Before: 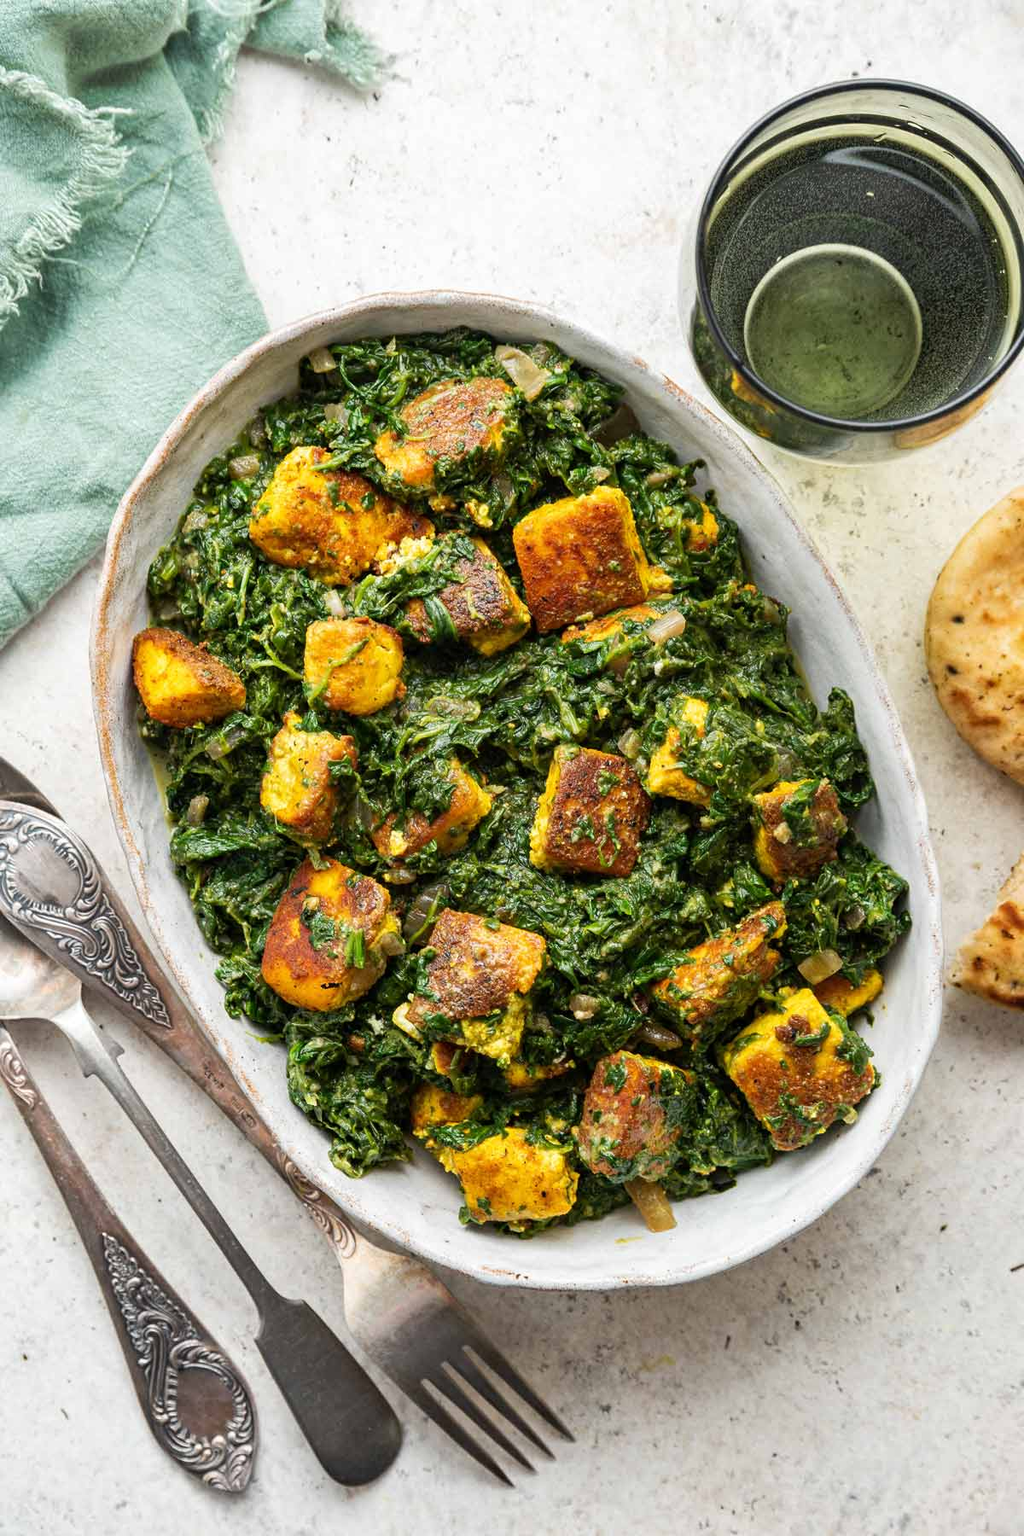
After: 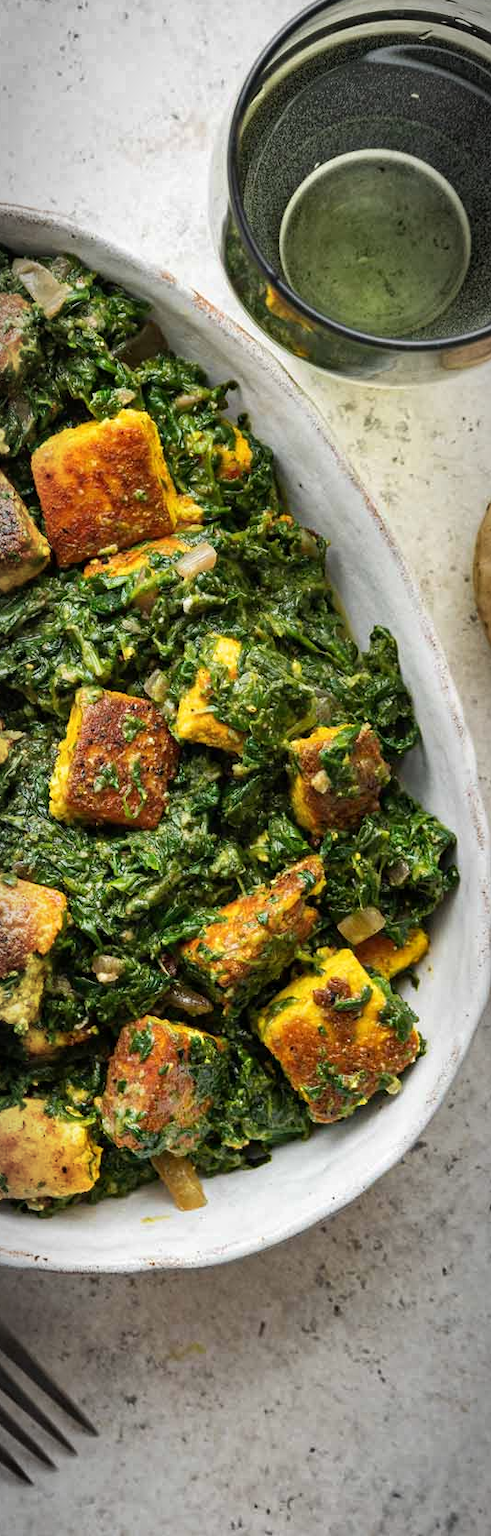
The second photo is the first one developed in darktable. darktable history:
shadows and highlights: shadows 58.22, highlights -60.4, soften with gaussian
color calibration: illuminant same as pipeline (D50), adaptation none (bypass), x 0.332, y 0.334, temperature 5005.36 K
vignetting: automatic ratio true
crop: left 47.278%, top 6.887%, right 8.007%
